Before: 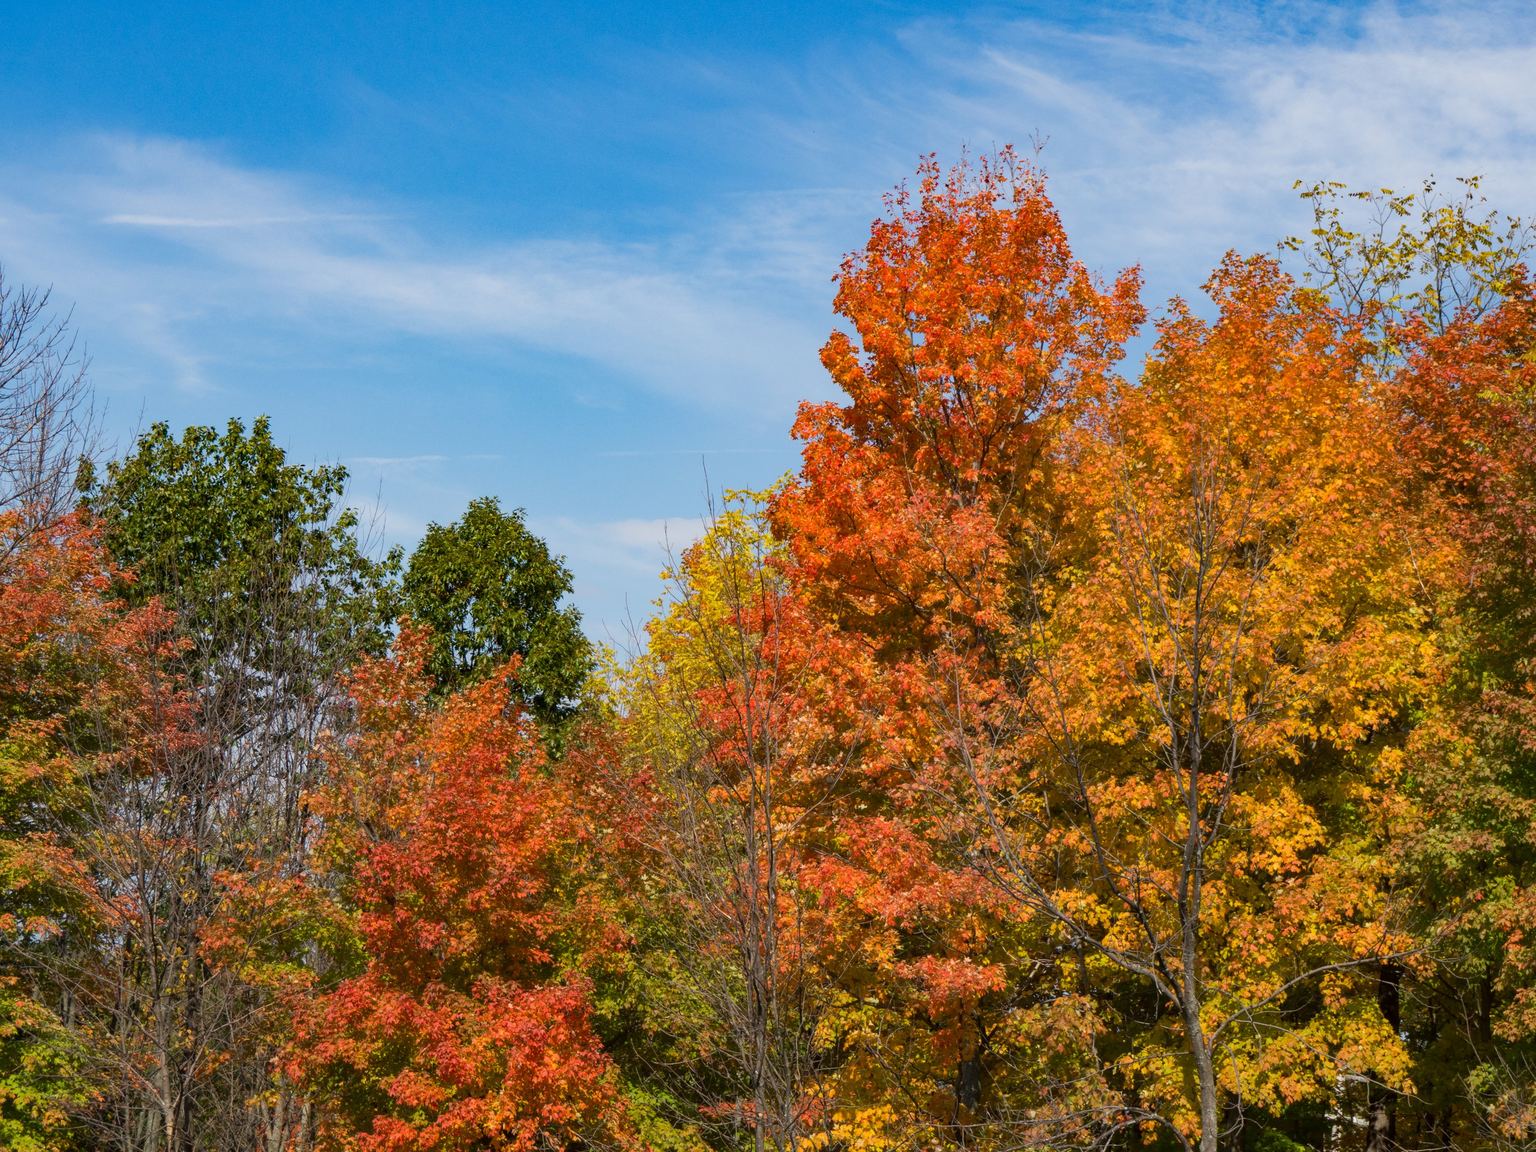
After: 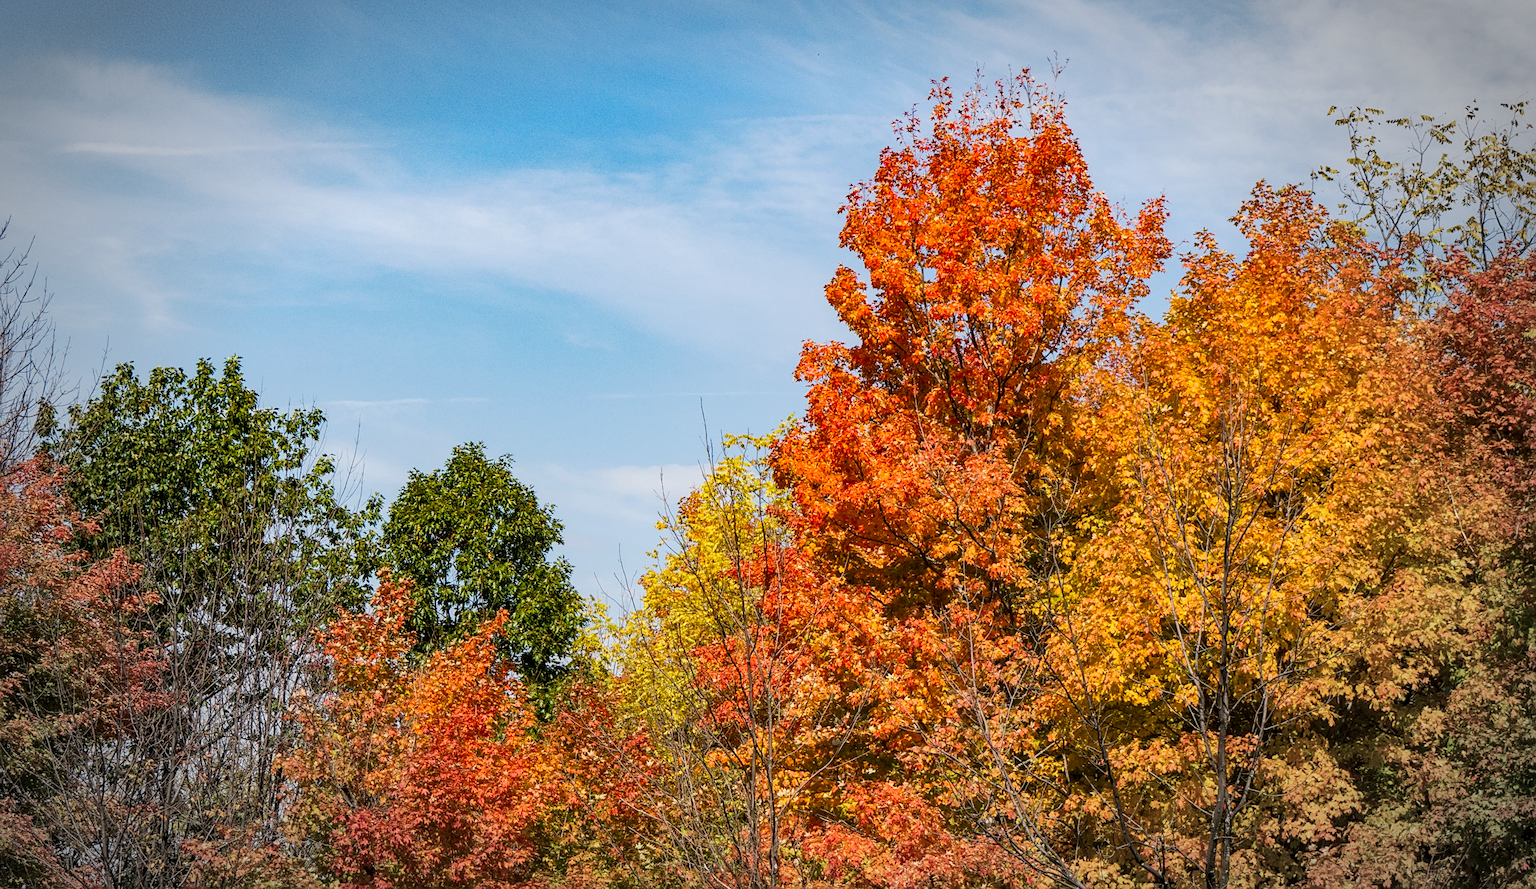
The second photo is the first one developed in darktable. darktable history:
sharpen: on, module defaults
local contrast: on, module defaults
vignetting: fall-off start 70.21%, width/height ratio 1.334
crop: left 2.775%, top 7.024%, right 2.974%, bottom 20.187%
tone curve: curves: ch0 [(0, 0.018) (0.061, 0.041) (0.205, 0.191) (0.289, 0.292) (0.39, 0.424) (0.493, 0.551) (0.666, 0.743) (0.795, 0.841) (1, 0.998)]; ch1 [(0, 0) (0.385, 0.343) (0.439, 0.415) (0.494, 0.498) (0.501, 0.501) (0.51, 0.509) (0.548, 0.563) (0.586, 0.61) (0.684, 0.658) (0.783, 0.804) (1, 1)]; ch2 [(0, 0) (0.304, 0.31) (0.403, 0.399) (0.441, 0.428) (0.47, 0.469) (0.498, 0.496) (0.524, 0.538) (0.566, 0.579) (0.648, 0.665) (0.697, 0.699) (1, 1)], preserve colors none
